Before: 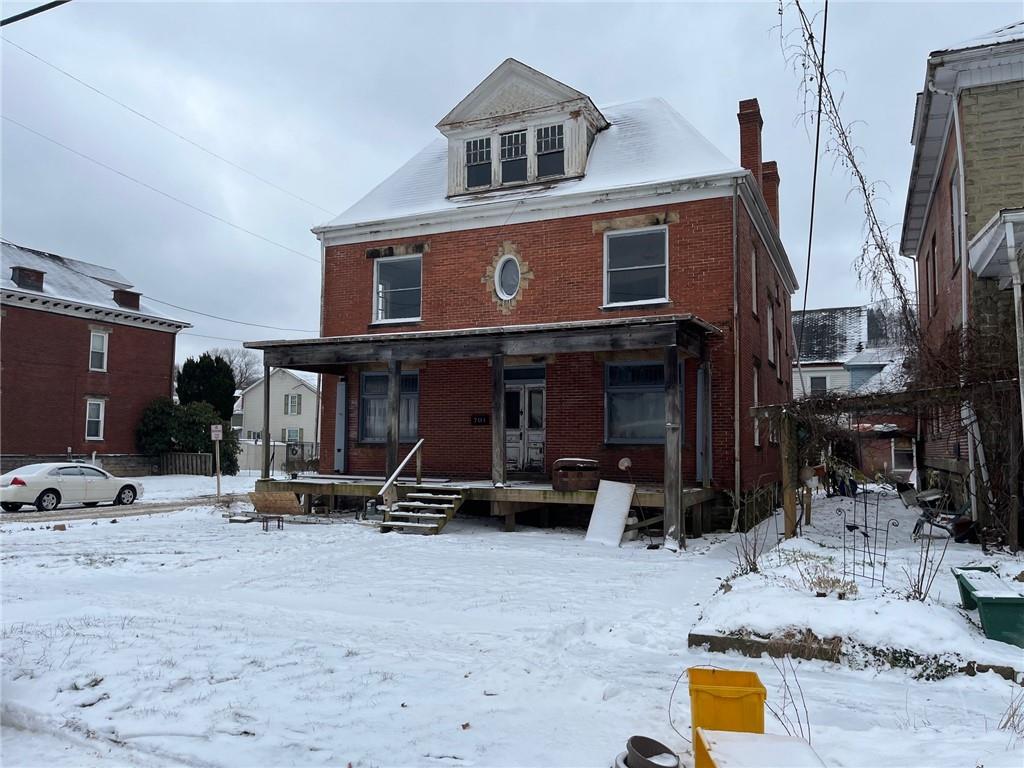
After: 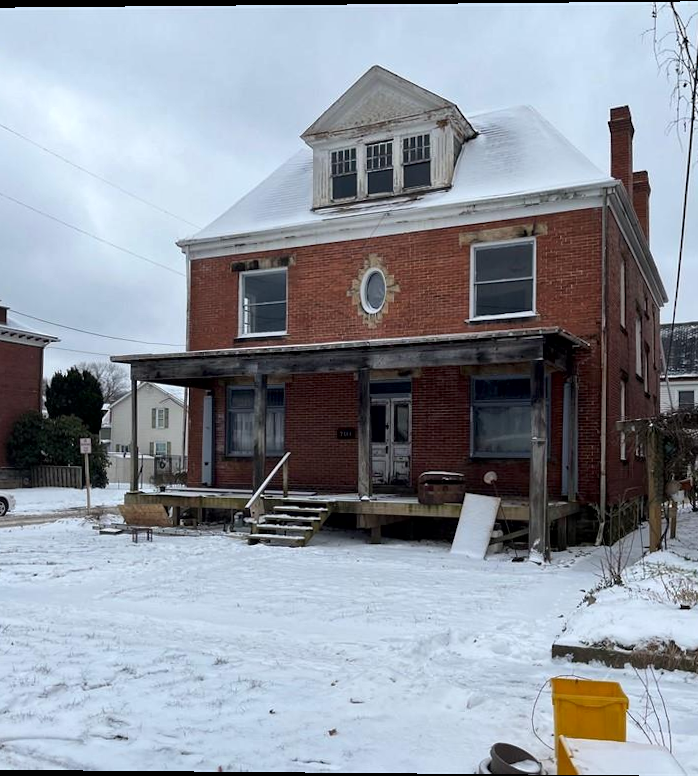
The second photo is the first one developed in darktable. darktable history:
crop and rotate: left 13.409%, right 19.924%
rotate and perspective: lens shift (vertical) 0.048, lens shift (horizontal) -0.024, automatic cropping off
local contrast: mode bilateral grid, contrast 20, coarseness 50, detail 130%, midtone range 0.2
